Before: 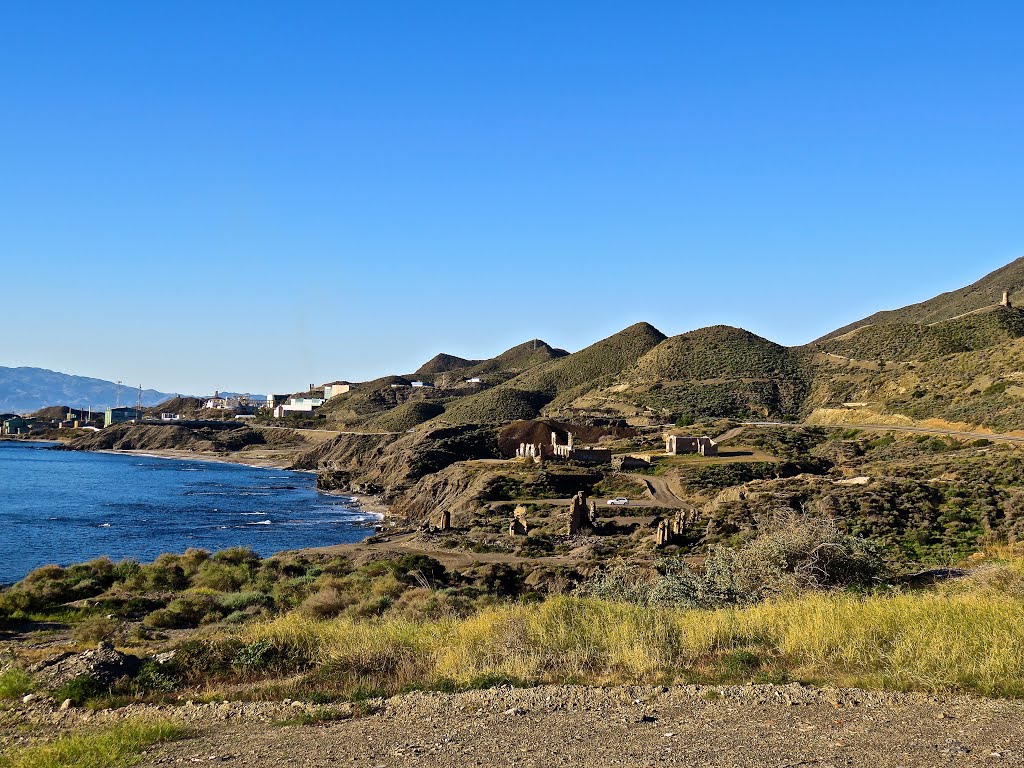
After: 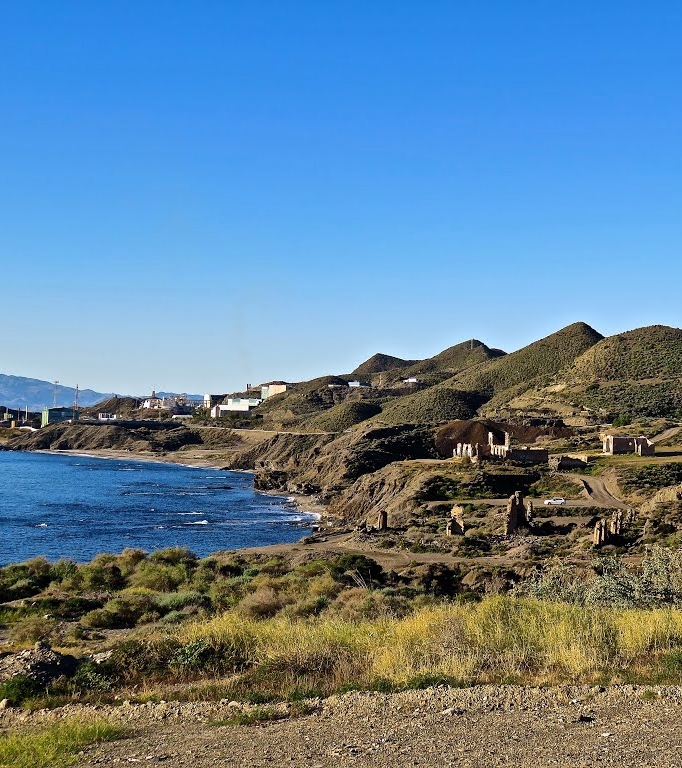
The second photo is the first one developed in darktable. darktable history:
crop and rotate: left 6.22%, right 27.105%
shadows and highlights: low approximation 0.01, soften with gaussian
